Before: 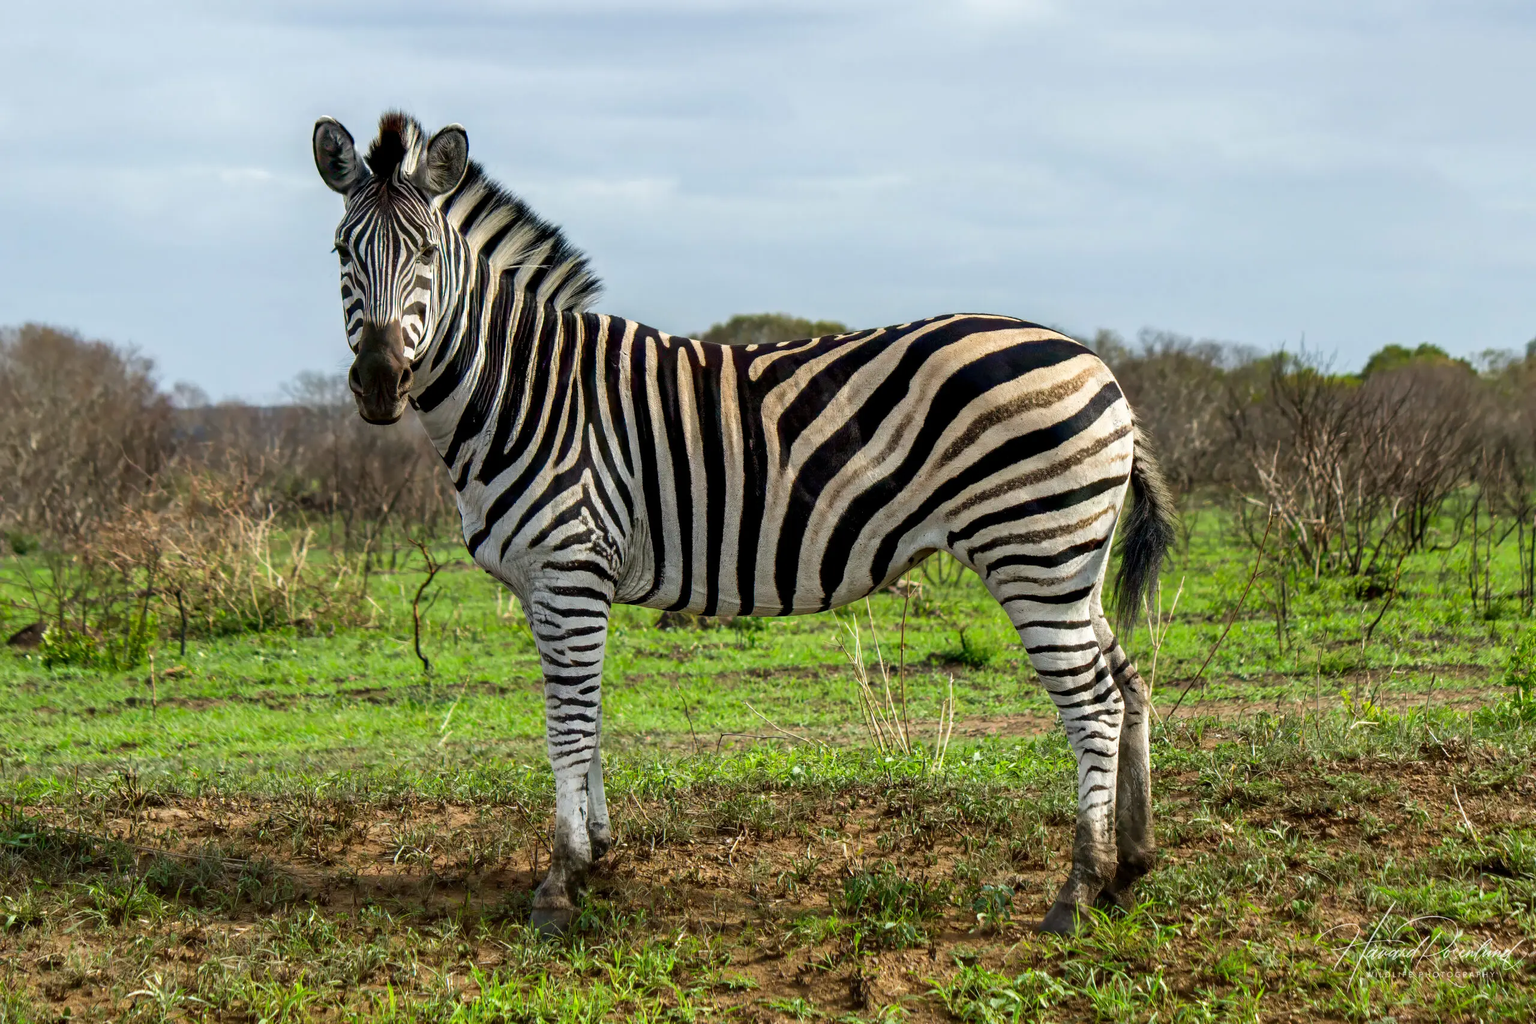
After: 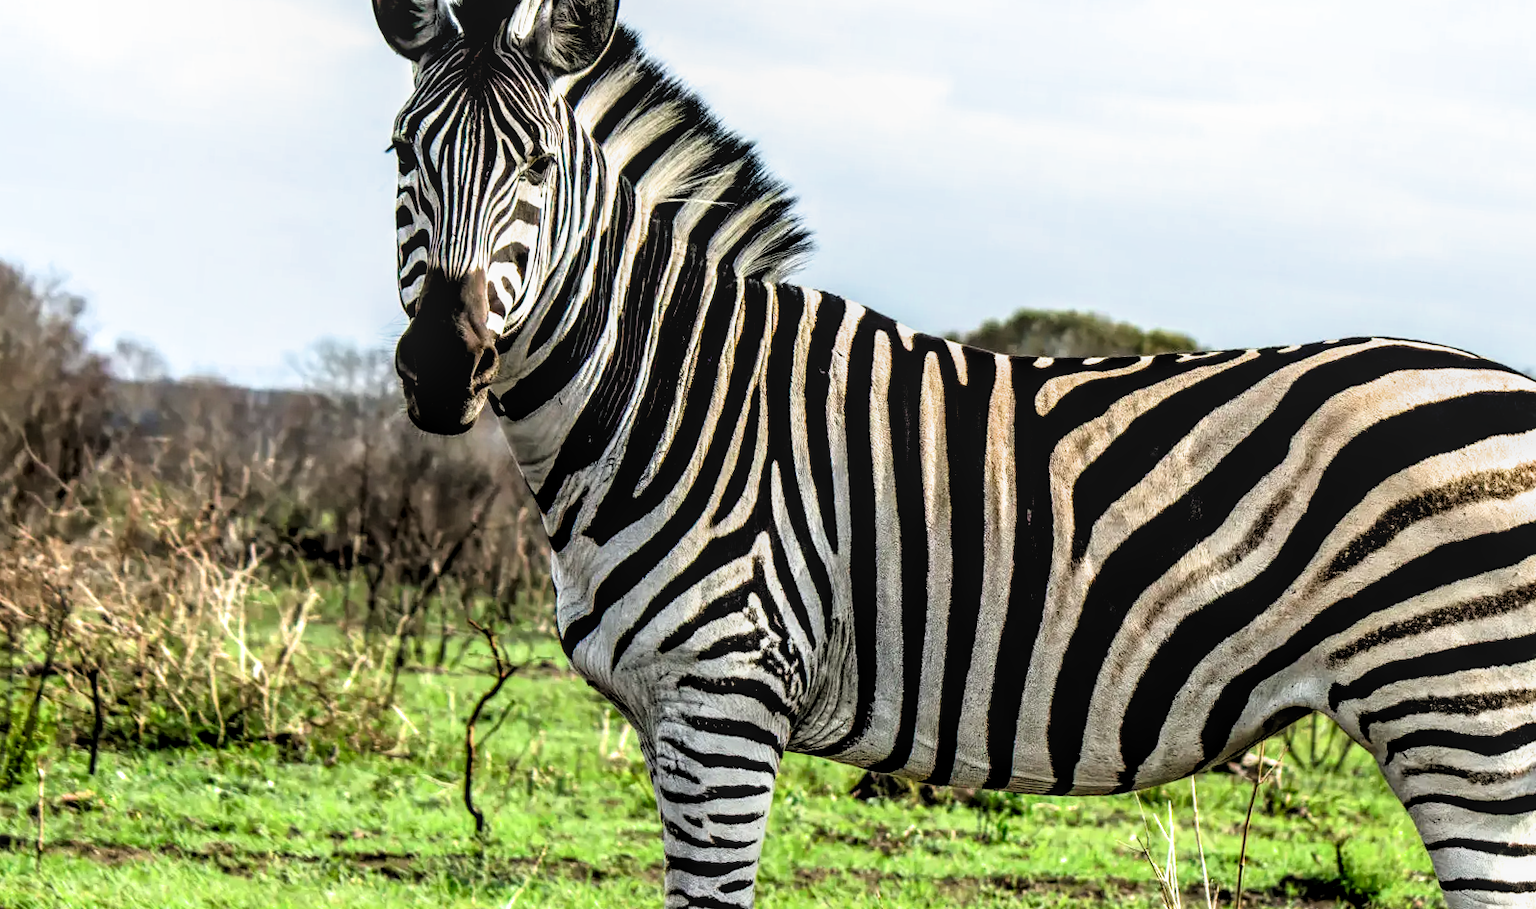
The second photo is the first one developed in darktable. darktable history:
exposure: black level correction 0.003, exposure 0.383 EV, compensate highlight preservation false
crop and rotate: angle -4.99°, left 2.122%, top 6.945%, right 27.566%, bottom 30.519%
filmic rgb: black relative exposure -3.57 EV, white relative exposure 2.29 EV, hardness 3.41
local contrast: on, module defaults
fill light: on, module defaults
